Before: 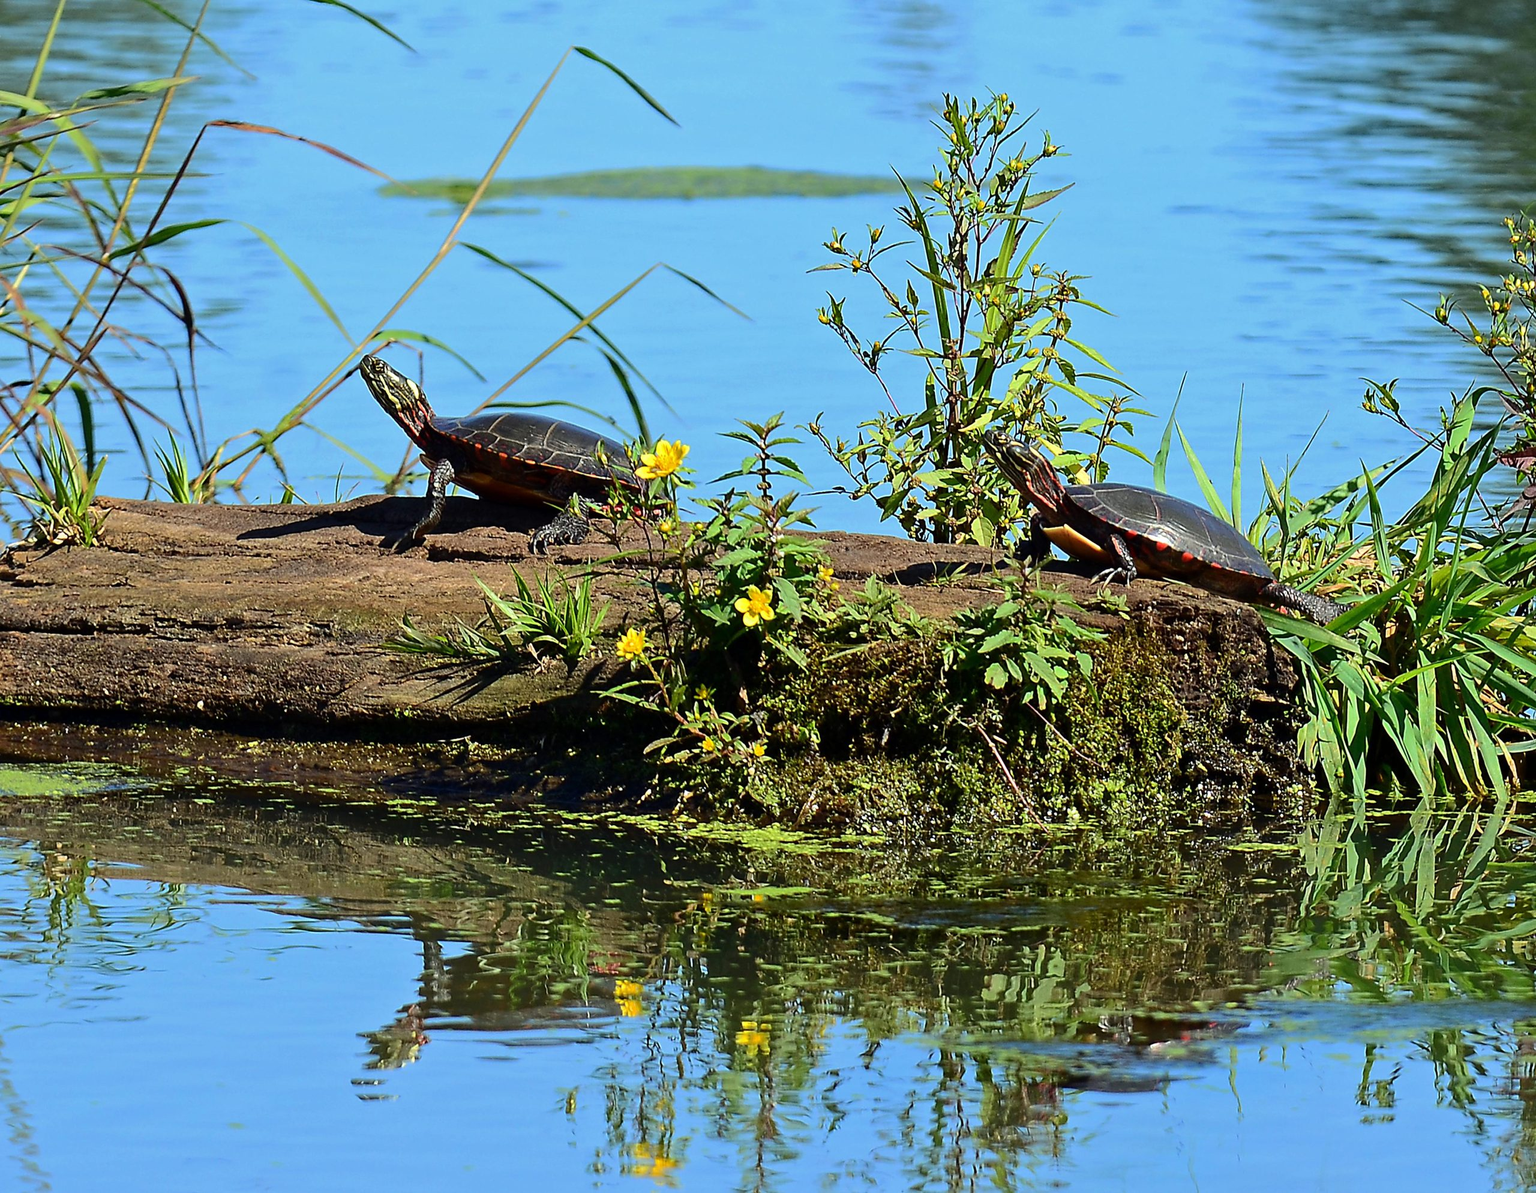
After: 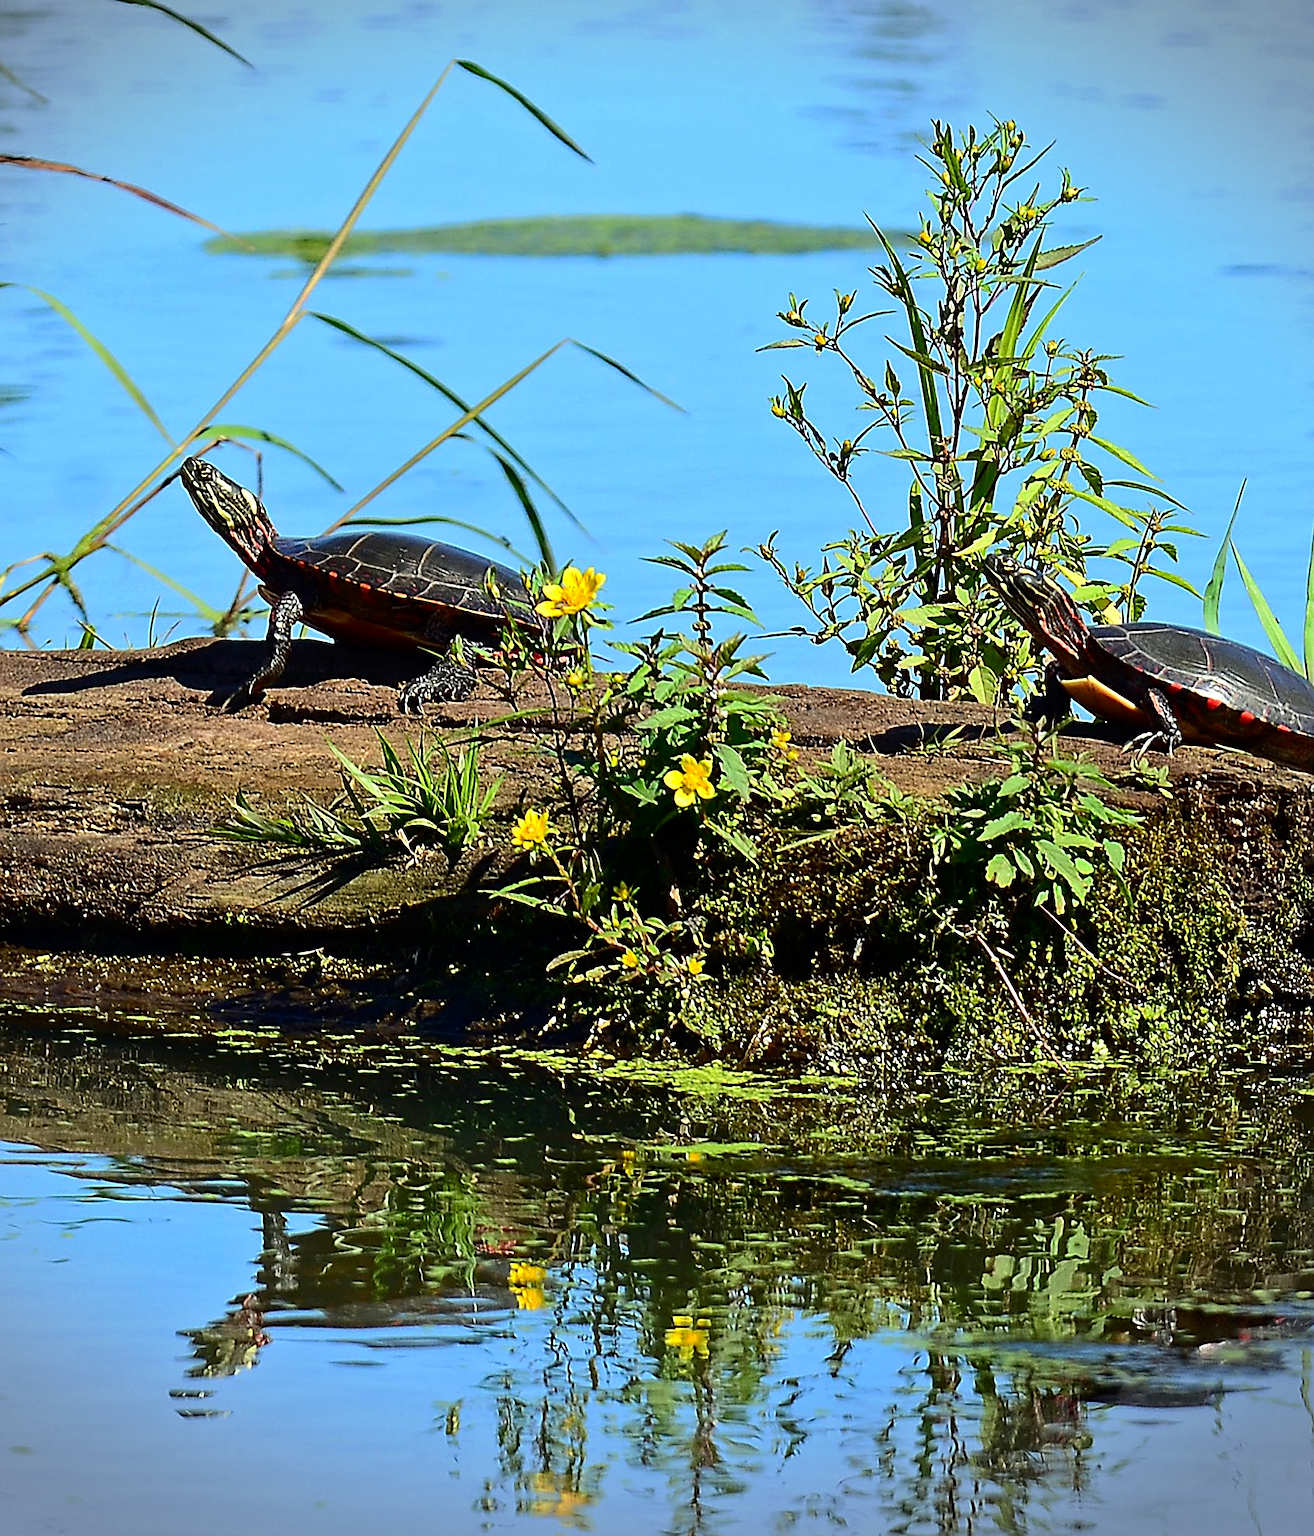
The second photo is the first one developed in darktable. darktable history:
crop and rotate: left 14.298%, right 19.254%
sharpen: on, module defaults
contrast brightness saturation: contrast 0.148, brightness -0.012, saturation 0.103
vignetting: fall-off start 97.14%, center (-0.031, -0.04), width/height ratio 1.182, dithering 8-bit output
